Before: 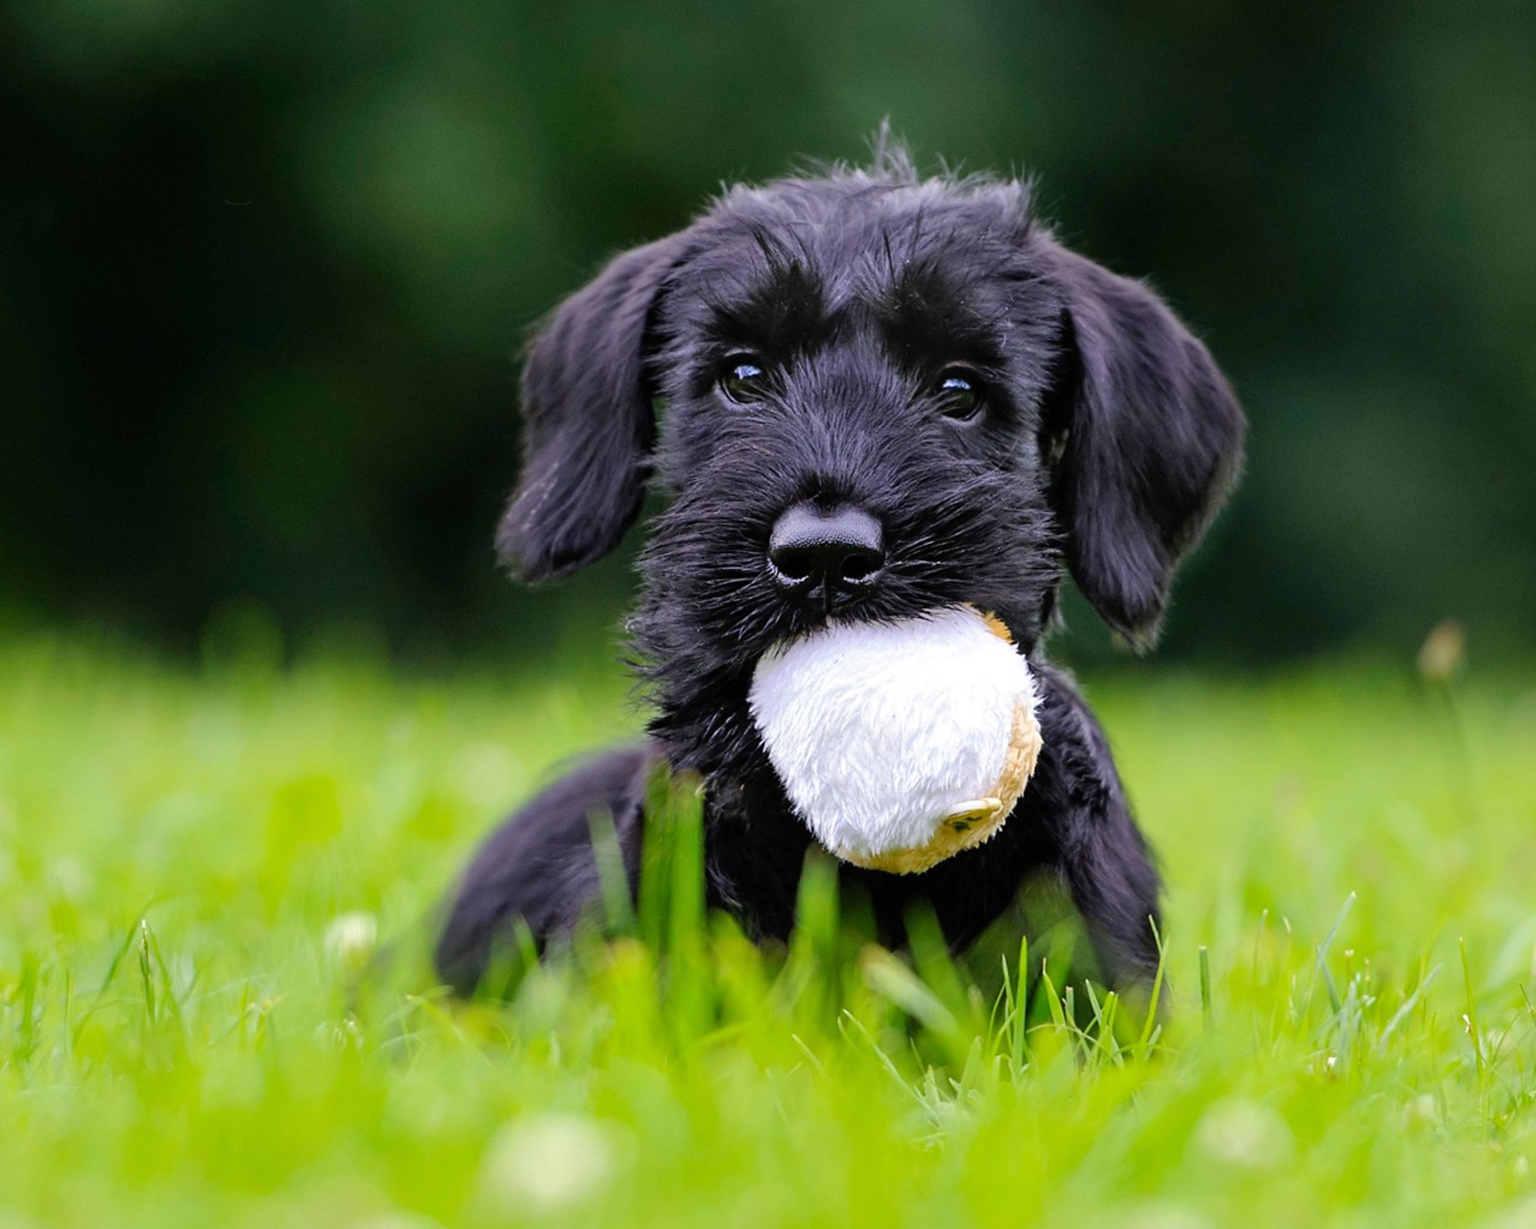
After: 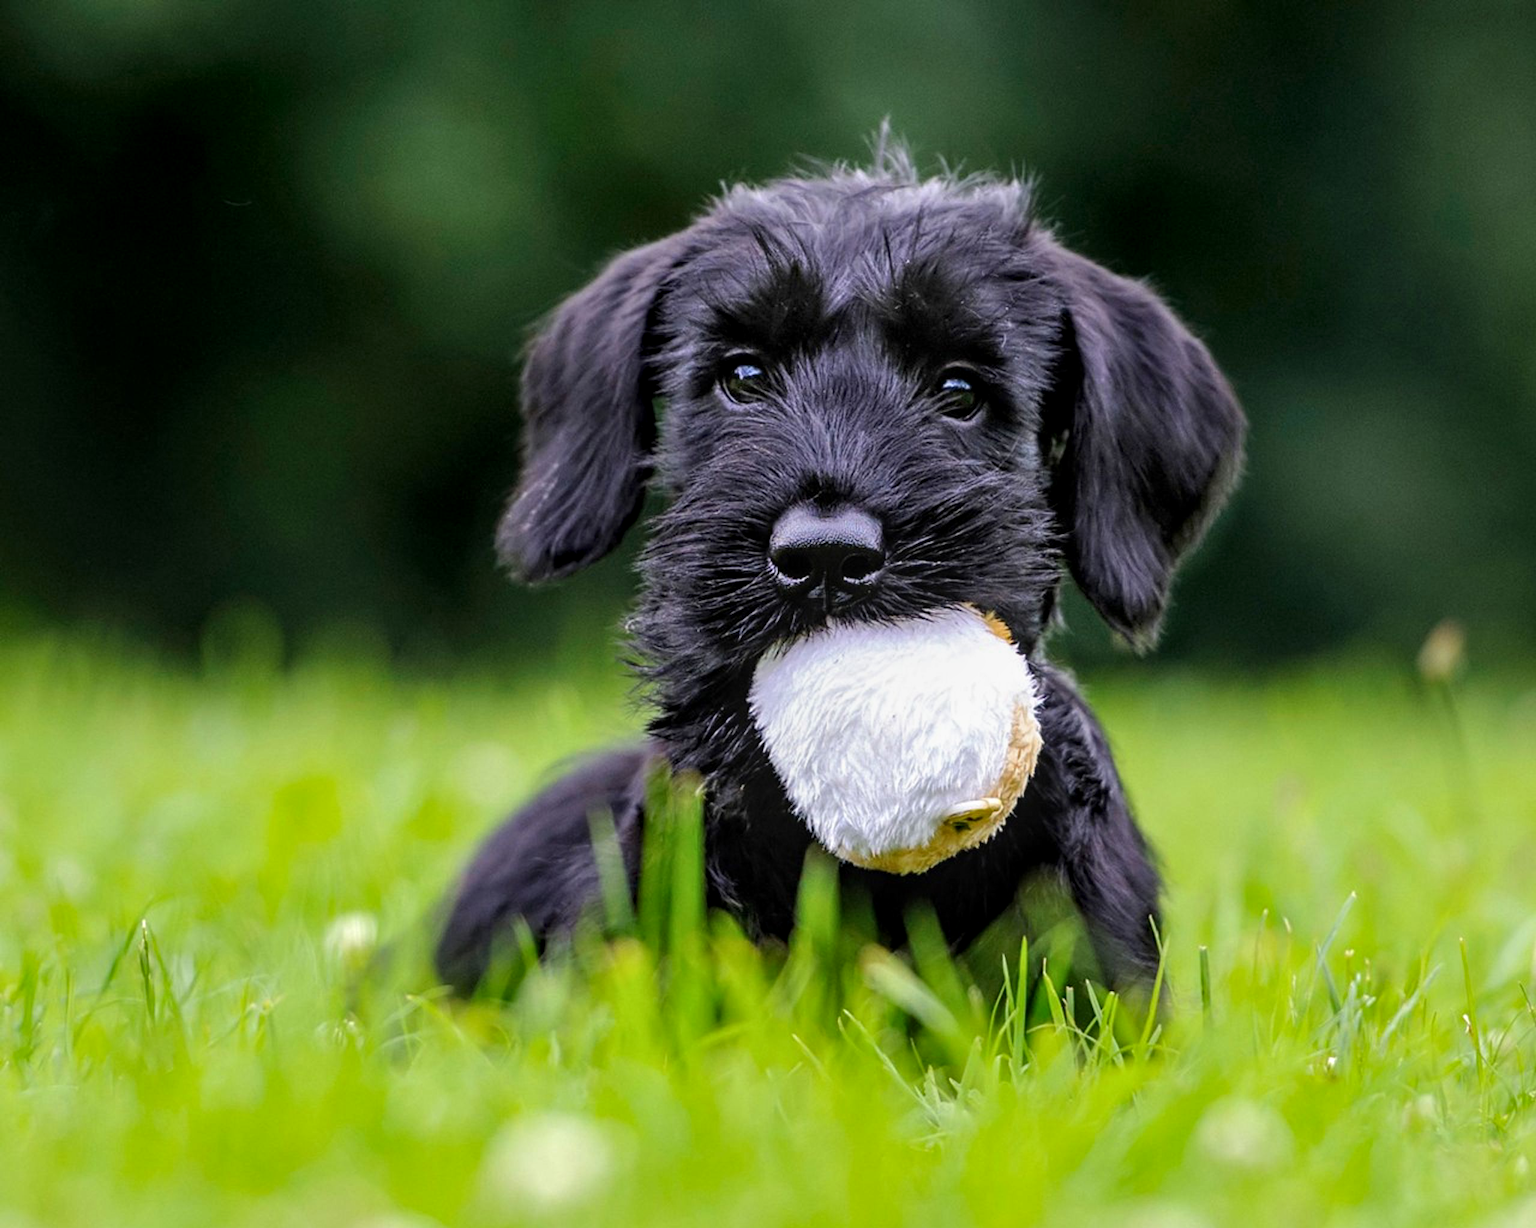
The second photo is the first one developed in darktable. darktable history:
local contrast: detail 130%
white balance: emerald 1
